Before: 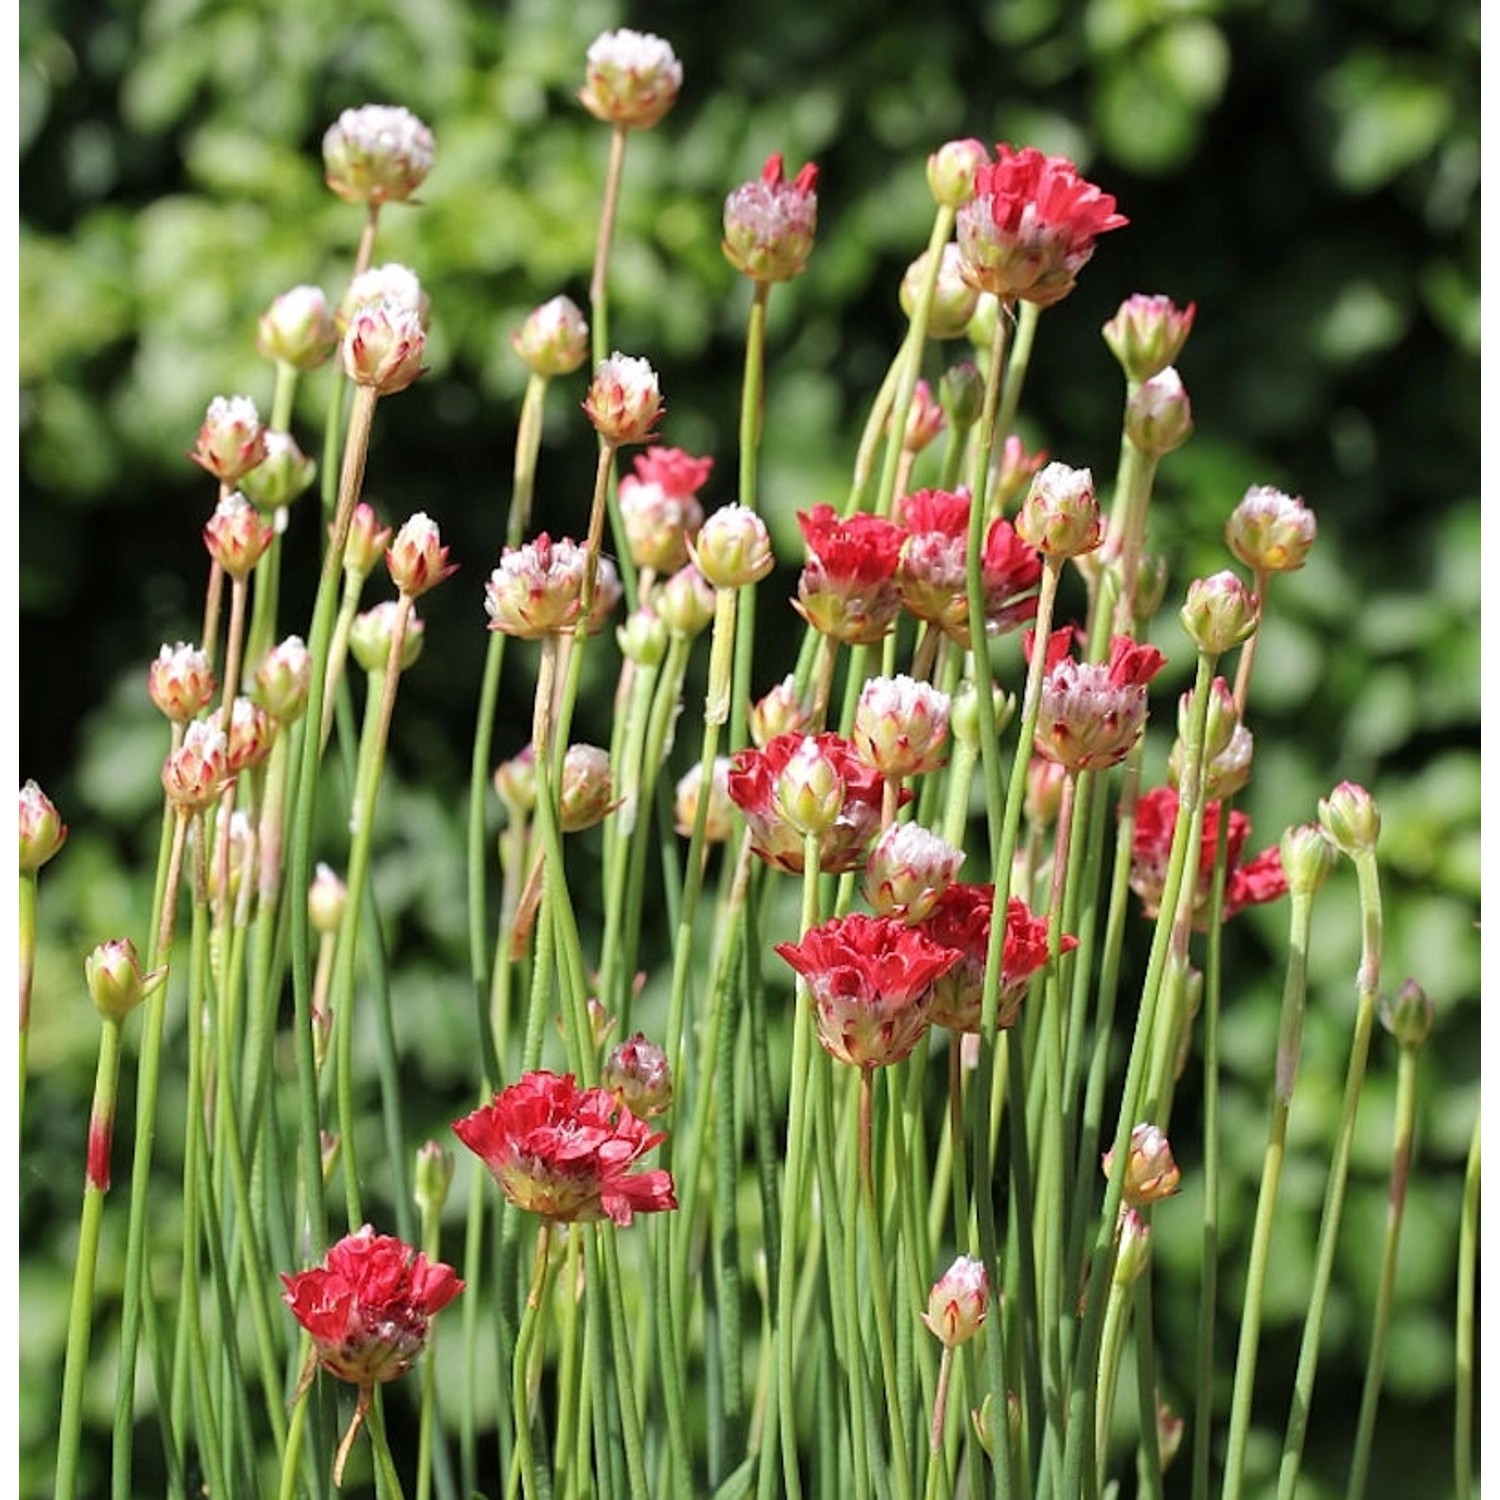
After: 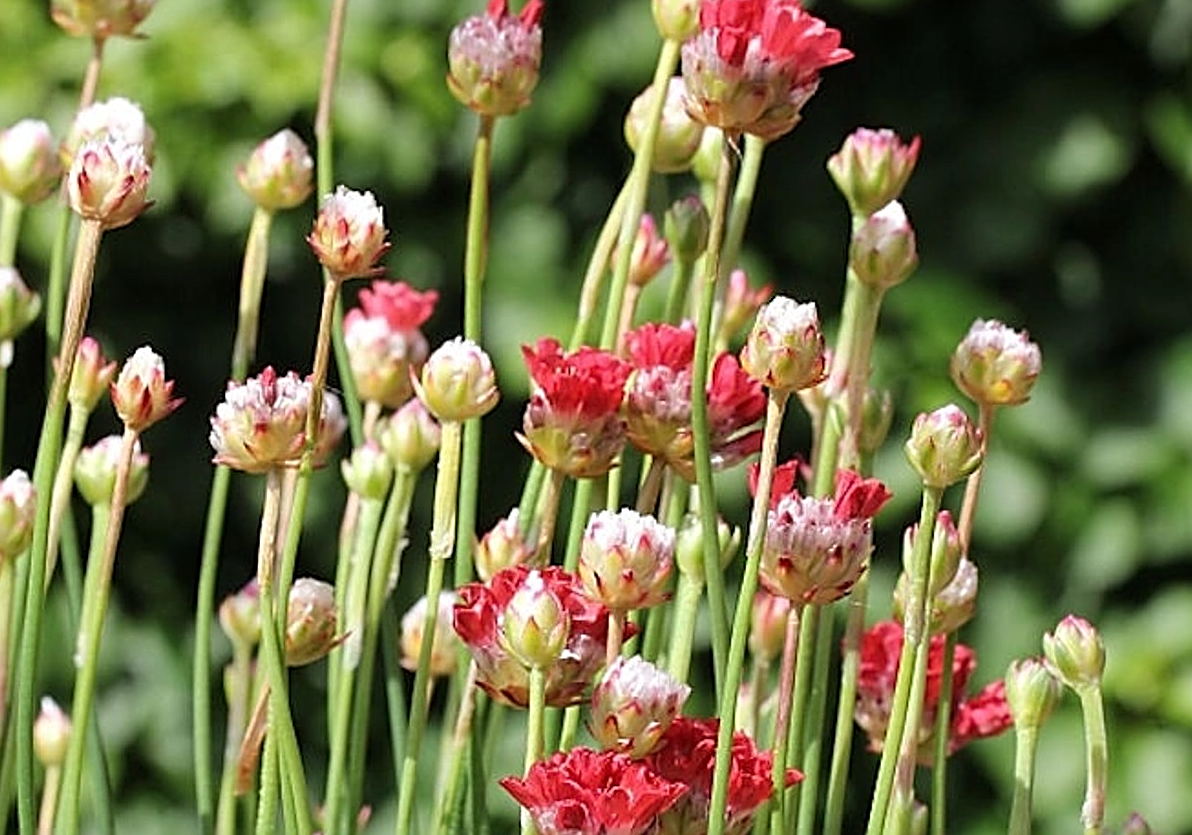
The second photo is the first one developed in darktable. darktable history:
crop: left 18.38%, top 11.092%, right 2.134%, bottom 33.217%
sharpen: radius 2.531, amount 0.628
